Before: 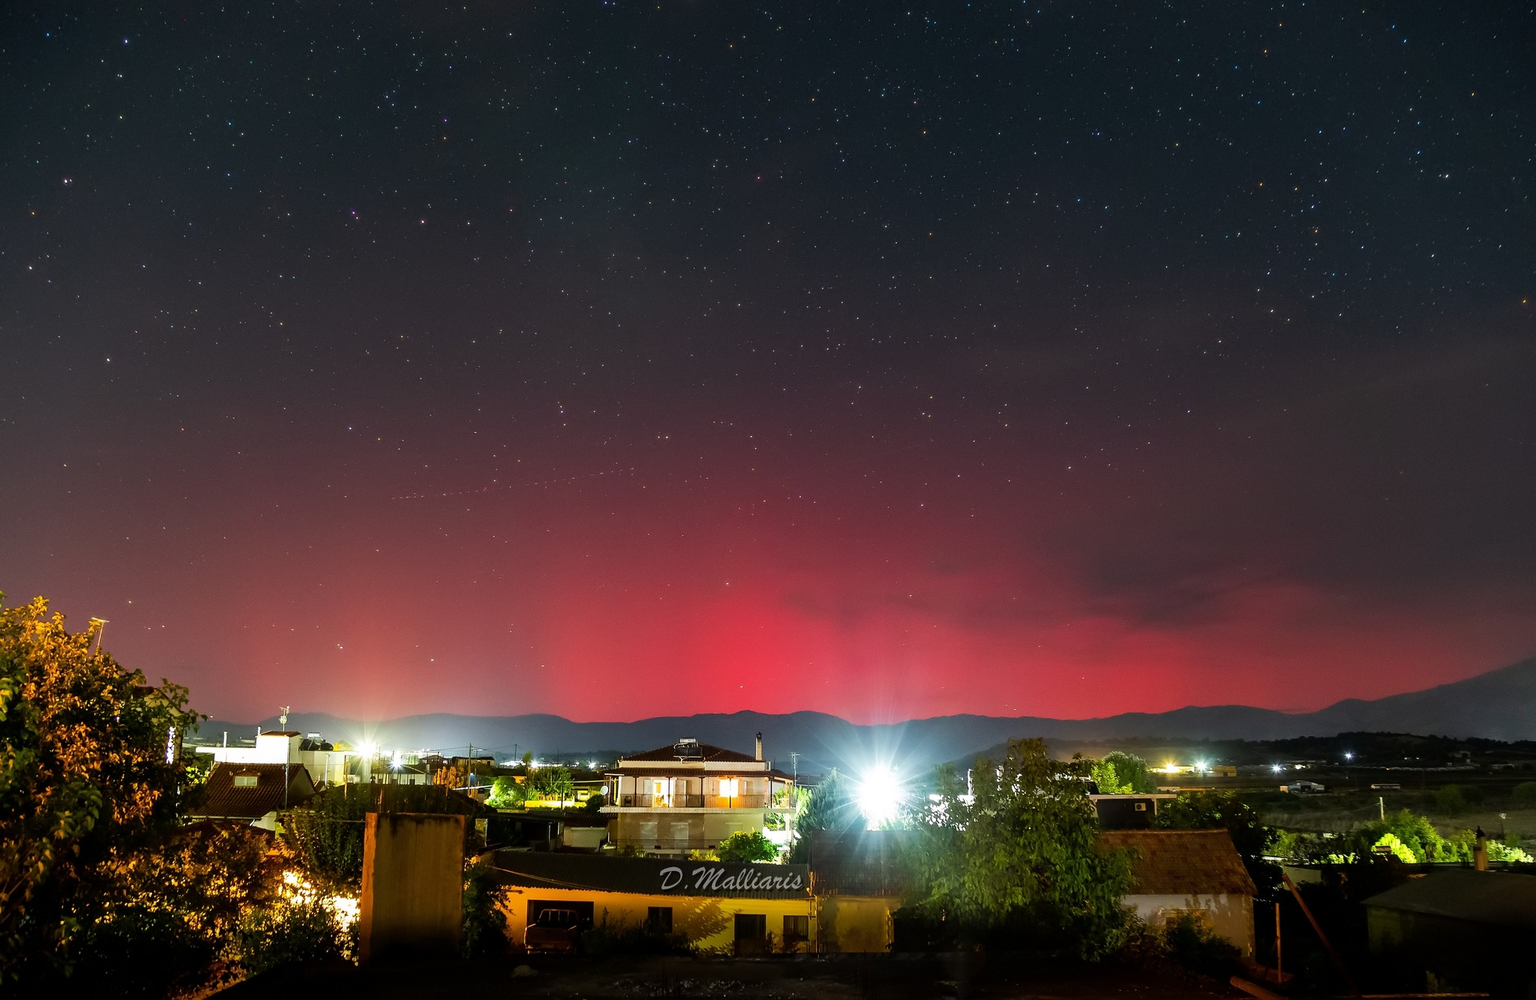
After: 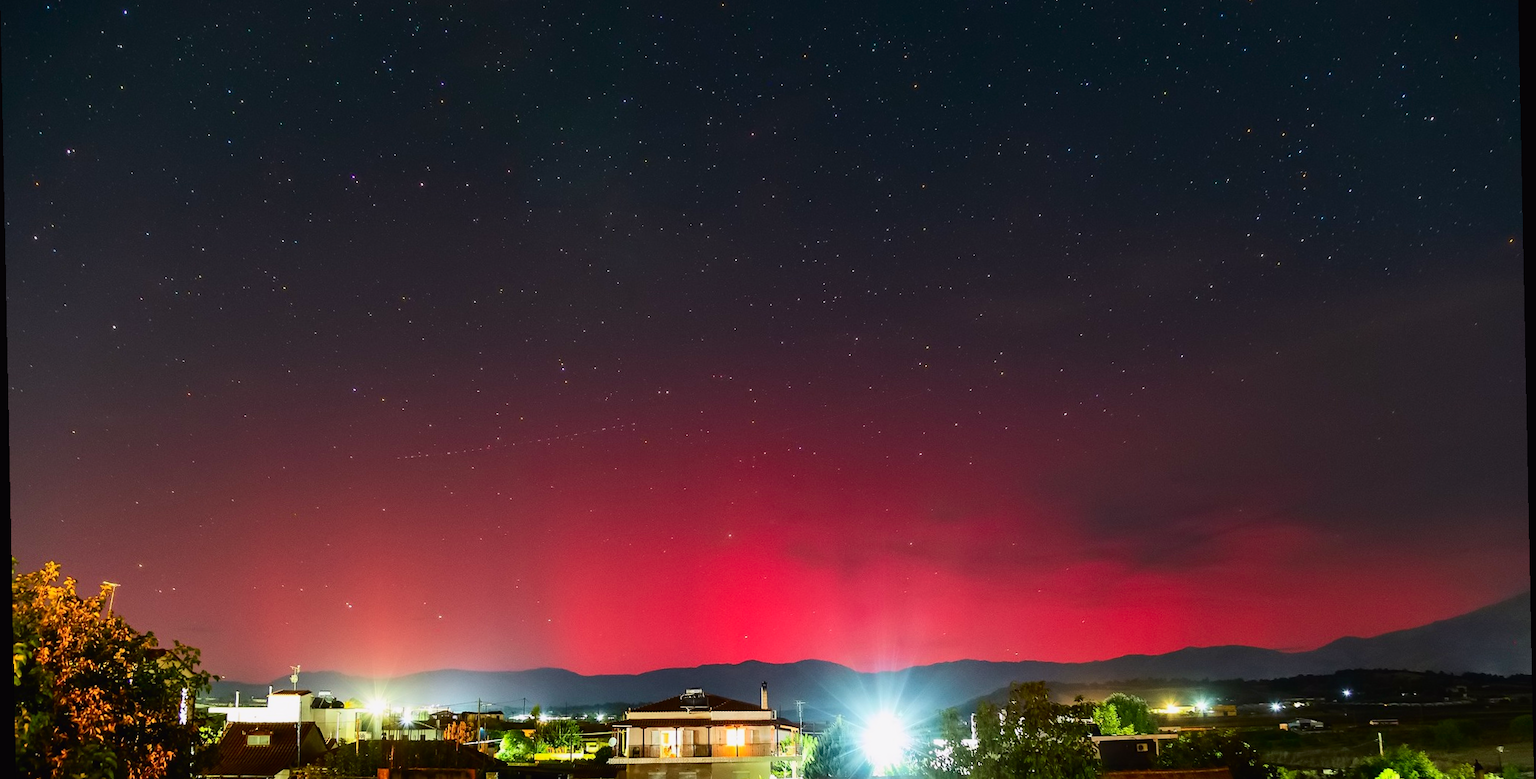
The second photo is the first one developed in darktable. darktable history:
tone curve: curves: ch0 [(0, 0.011) (0.139, 0.106) (0.295, 0.271) (0.499, 0.523) (0.739, 0.782) (0.857, 0.879) (1, 0.967)]; ch1 [(0, 0) (0.291, 0.229) (0.394, 0.365) (0.469, 0.456) (0.495, 0.497) (0.524, 0.53) (0.588, 0.62) (0.725, 0.779) (1, 1)]; ch2 [(0, 0) (0.125, 0.089) (0.35, 0.317) (0.437, 0.42) (0.502, 0.499) (0.537, 0.551) (0.613, 0.636) (1, 1)], color space Lab, independent channels, preserve colors none
crop: top 5.667%, bottom 17.637%
rotate and perspective: rotation -1.17°, automatic cropping off
